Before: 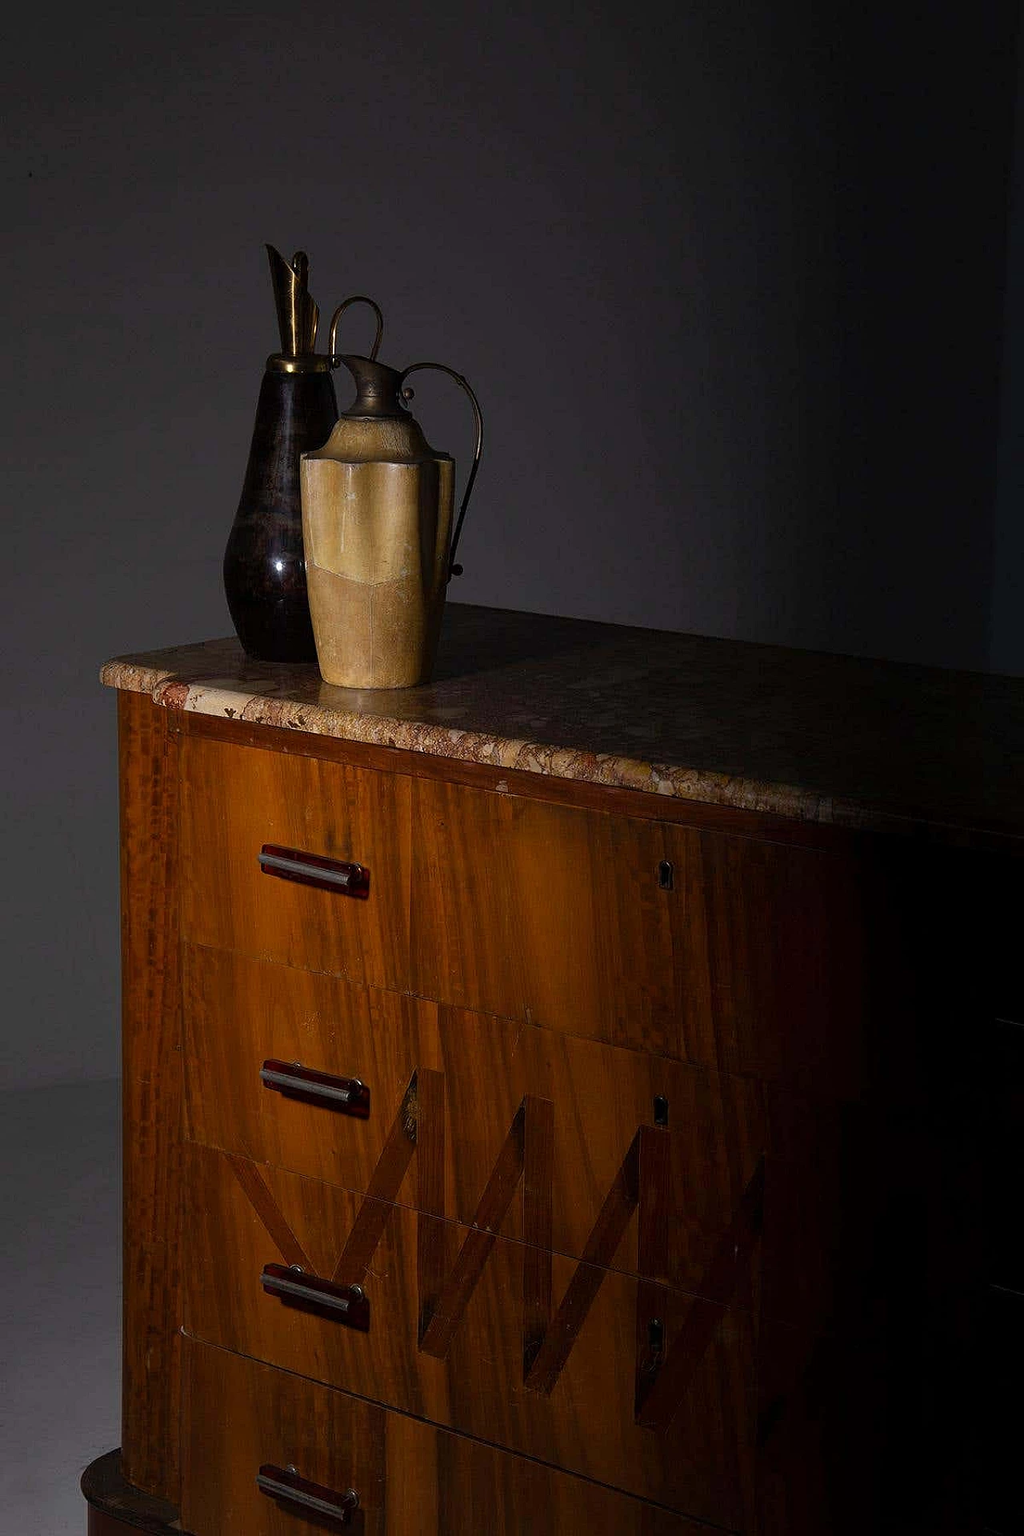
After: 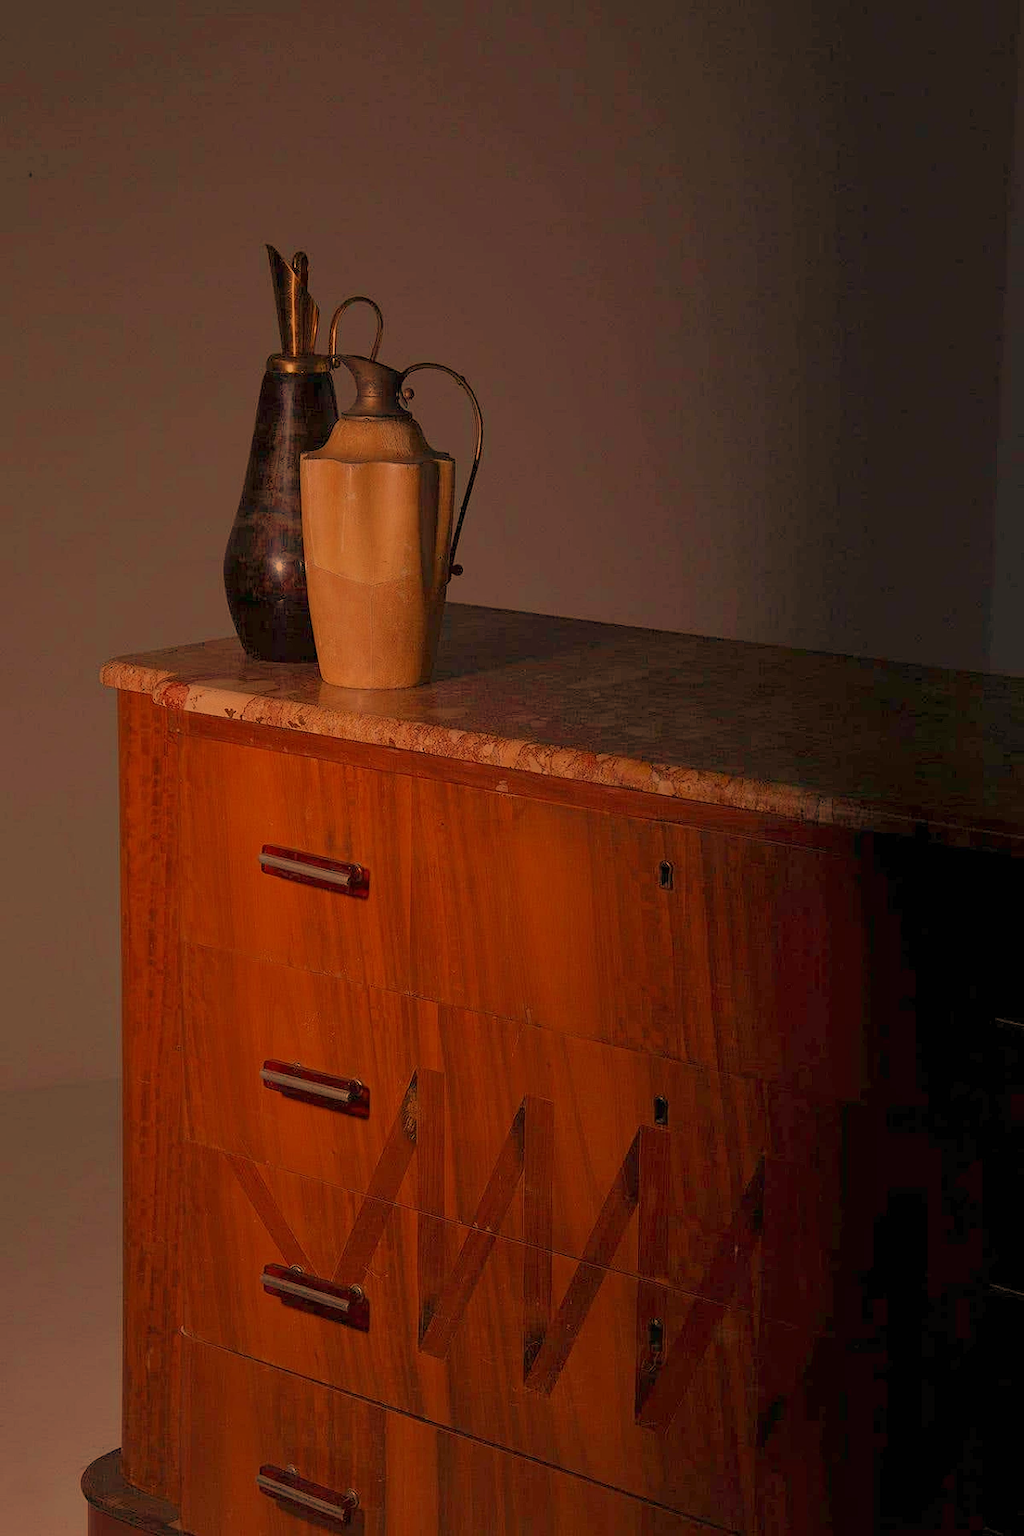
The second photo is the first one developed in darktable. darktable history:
filmic rgb: black relative exposure -14 EV, white relative exposure 8 EV, threshold 3 EV, hardness 3.74, latitude 50%, contrast 0.5, color science v5 (2021), contrast in shadows safe, contrast in highlights safe, enable highlight reconstruction true
white balance: red 1.467, blue 0.684
